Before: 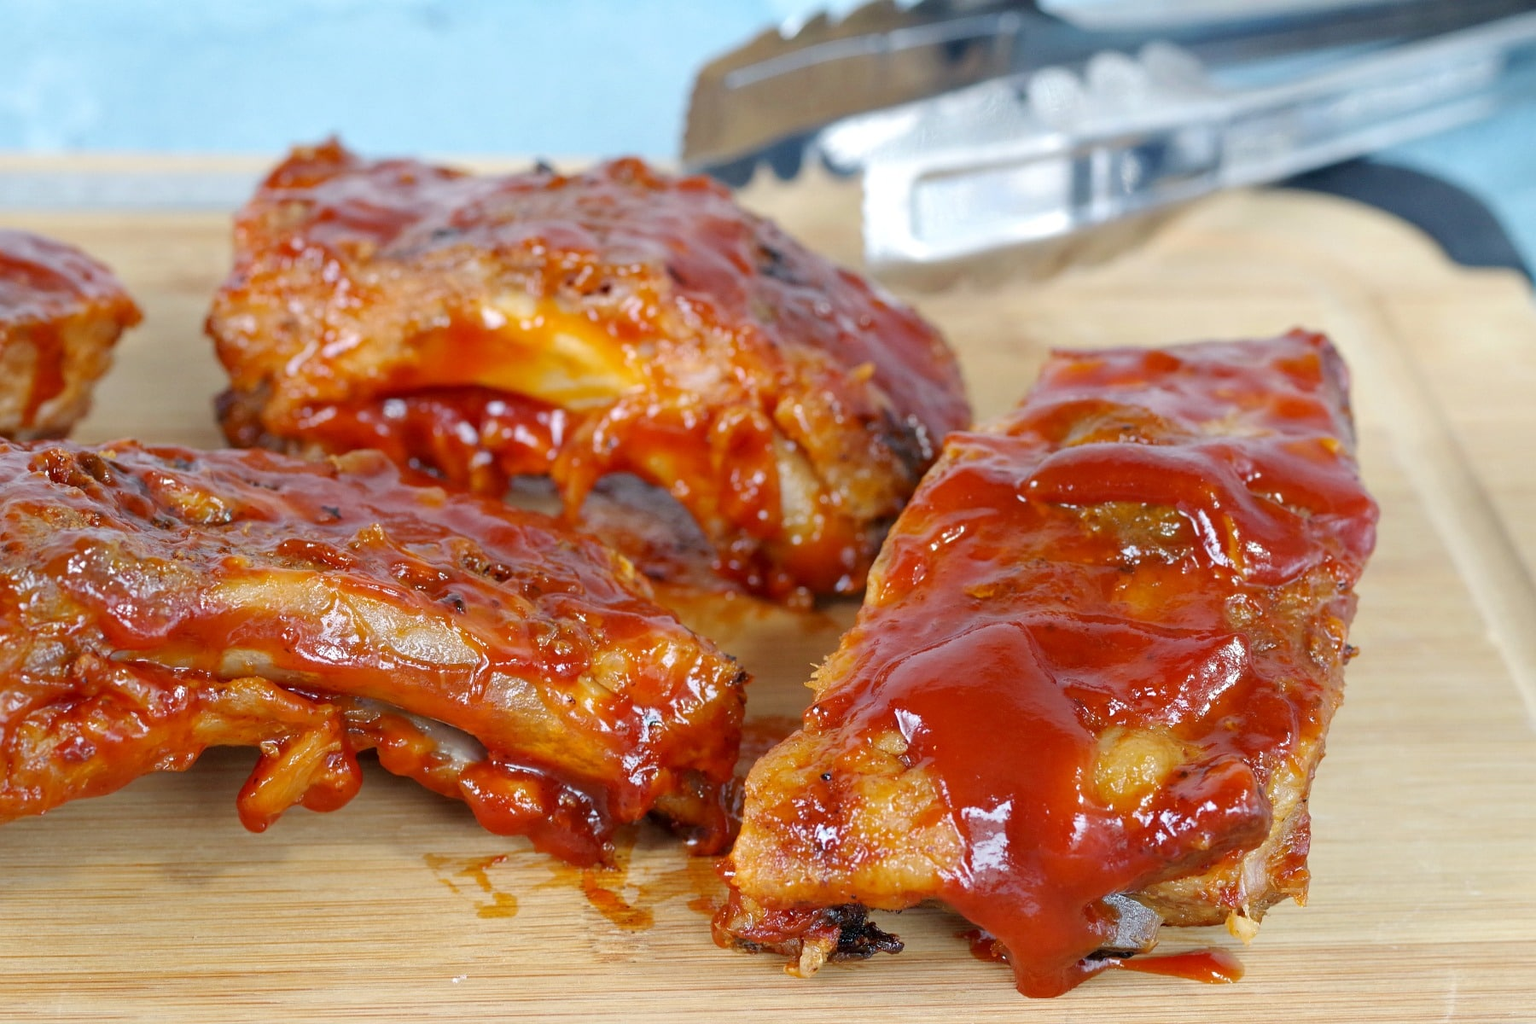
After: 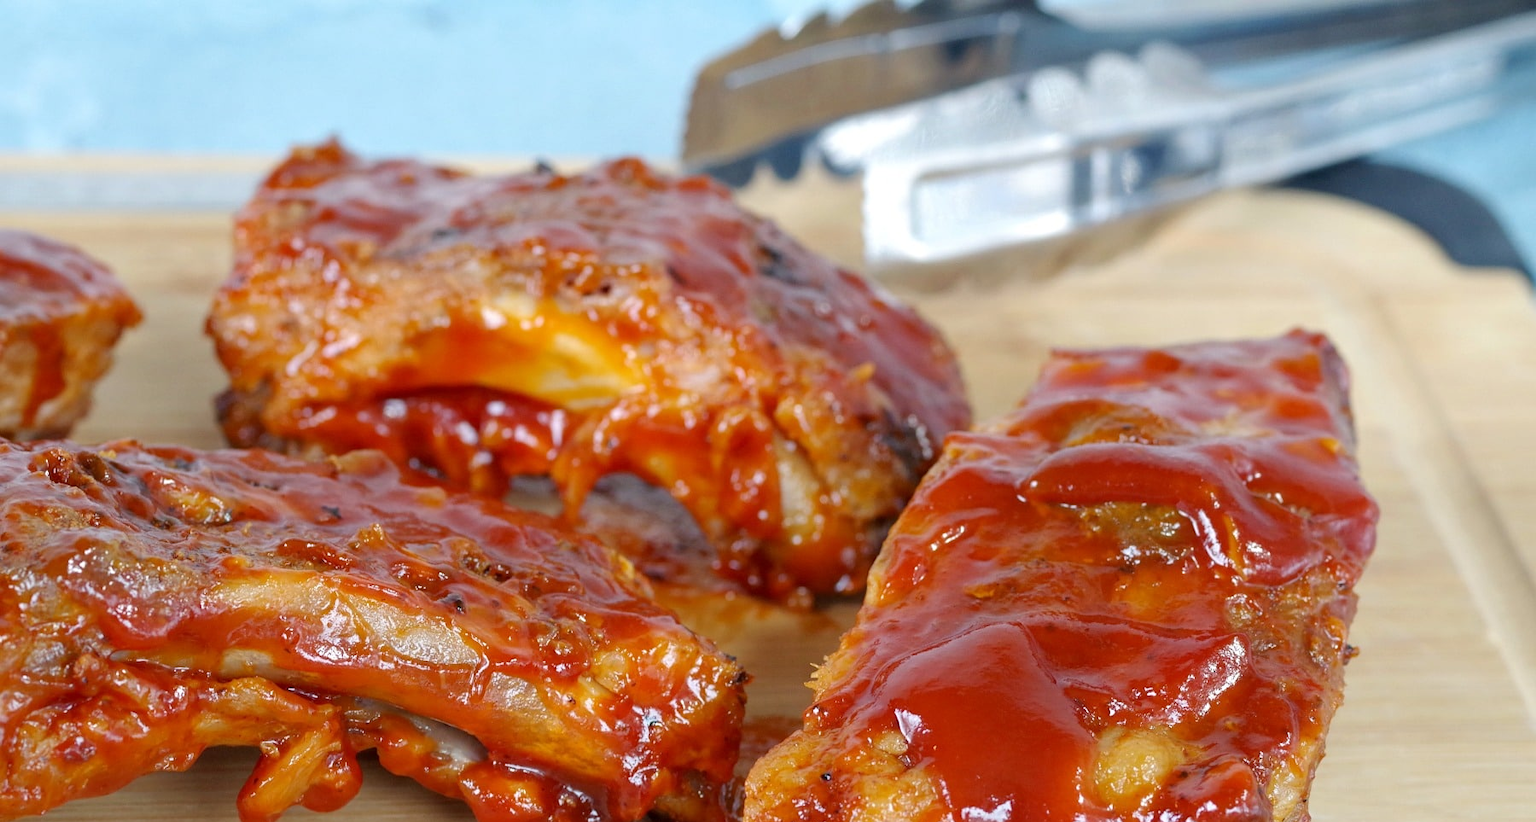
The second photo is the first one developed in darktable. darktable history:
crop: bottom 19.631%
